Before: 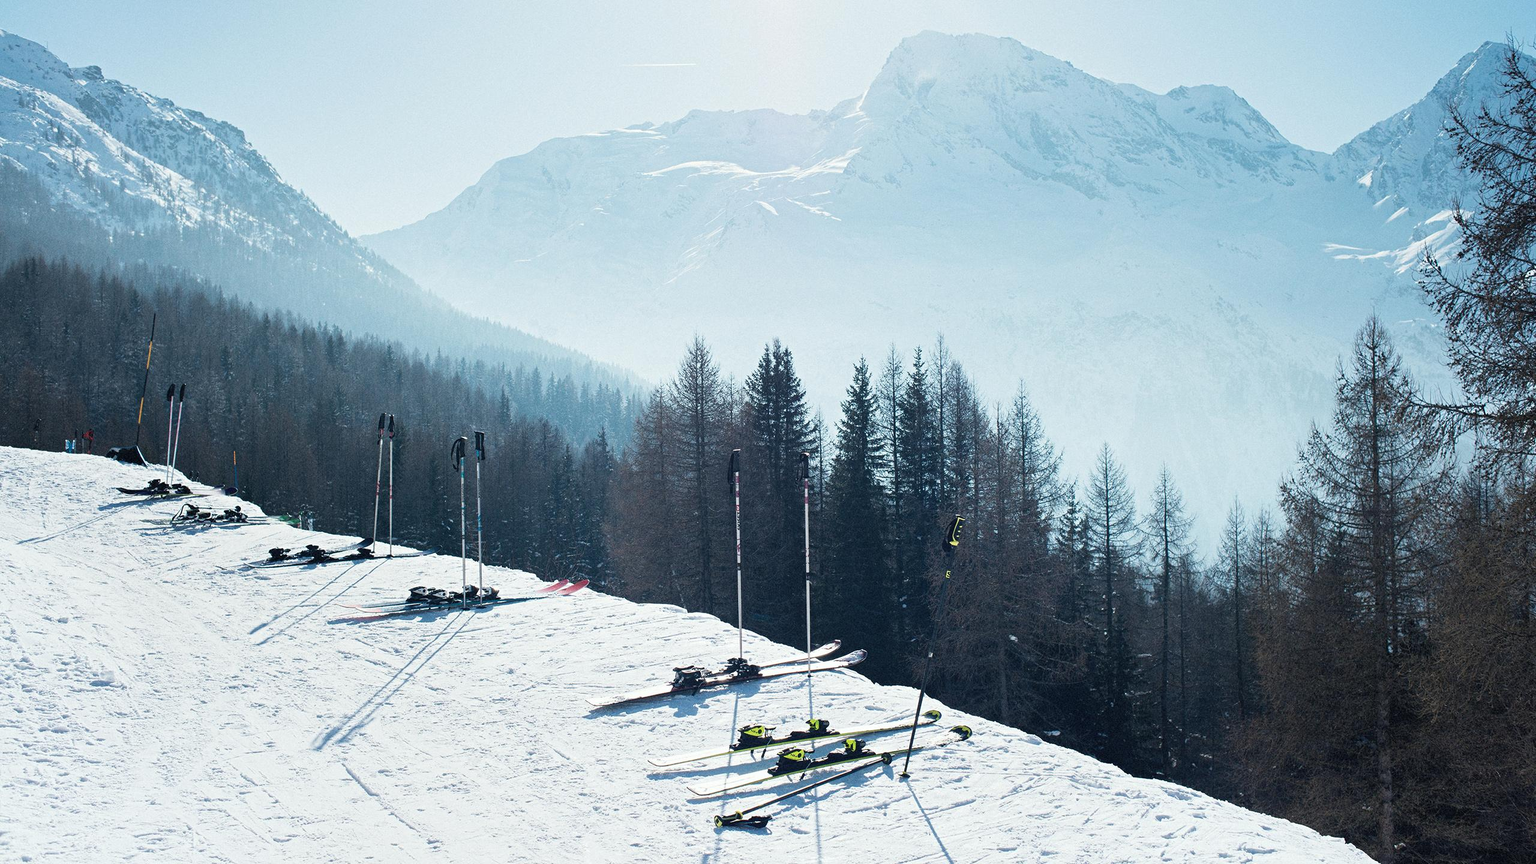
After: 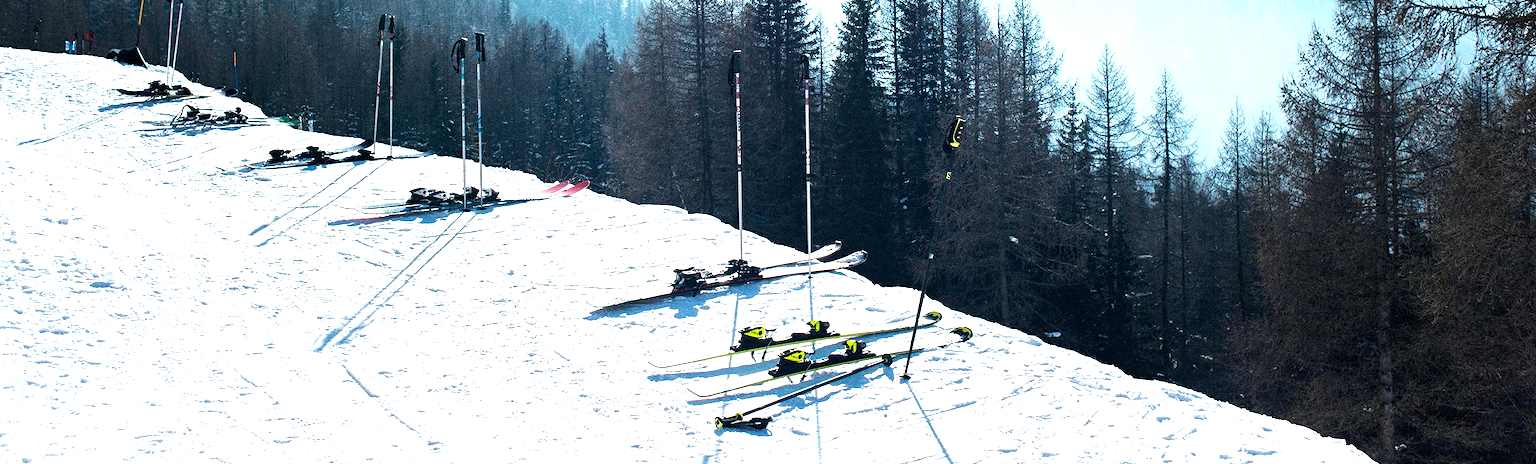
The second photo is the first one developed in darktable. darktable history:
color balance rgb: perceptual saturation grading › global saturation 20%, global vibrance 20%
tone equalizer: -8 EV -0.75 EV, -7 EV -0.7 EV, -6 EV -0.6 EV, -5 EV -0.4 EV, -3 EV 0.4 EV, -2 EV 0.6 EV, -1 EV 0.7 EV, +0 EV 0.75 EV, edges refinement/feathering 500, mask exposure compensation -1.57 EV, preserve details no
local contrast: mode bilateral grid, contrast 20, coarseness 50, detail 120%, midtone range 0.2
crop and rotate: top 46.237%
